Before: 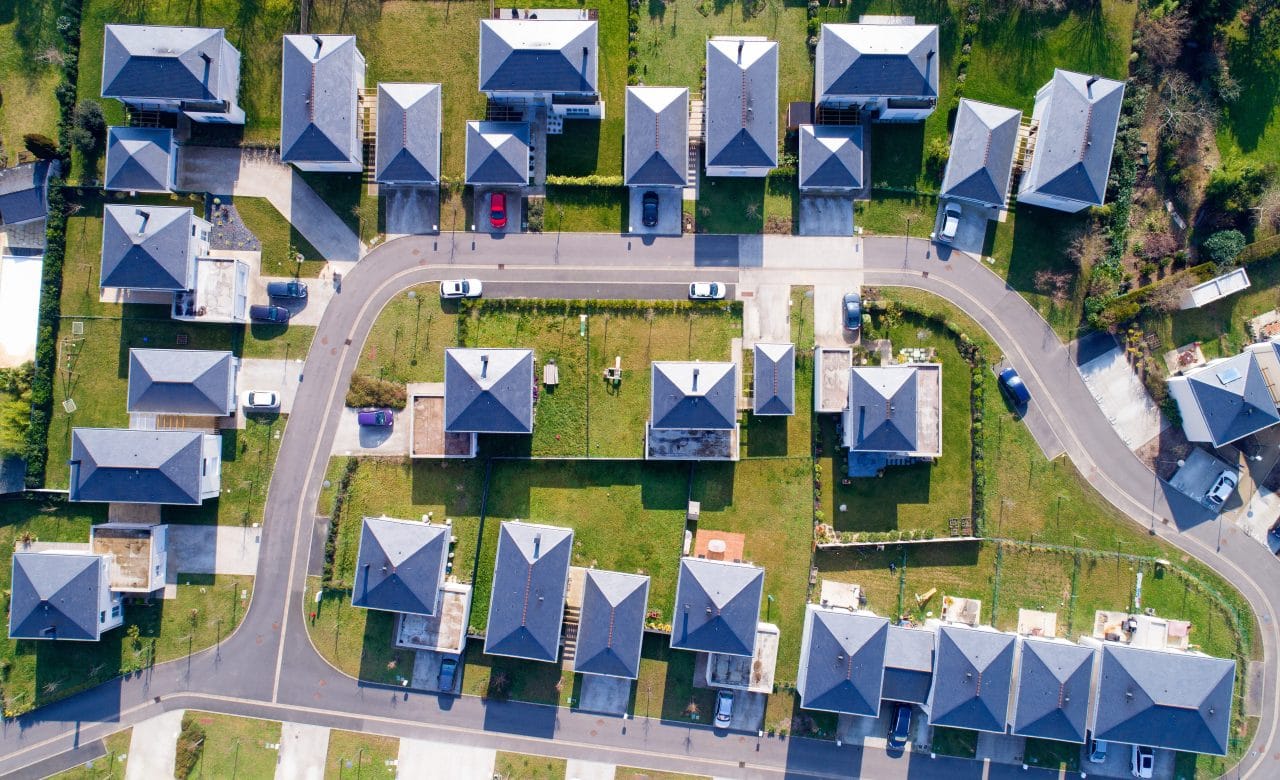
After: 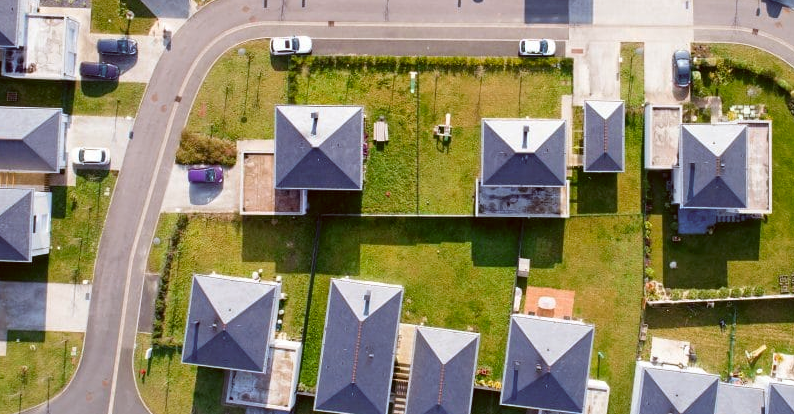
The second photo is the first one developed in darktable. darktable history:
color correction: highlights a* -0.482, highlights b* 0.161, shadows a* 4.66, shadows b* 20.72
crop: left 13.312%, top 31.28%, right 24.627%, bottom 15.582%
